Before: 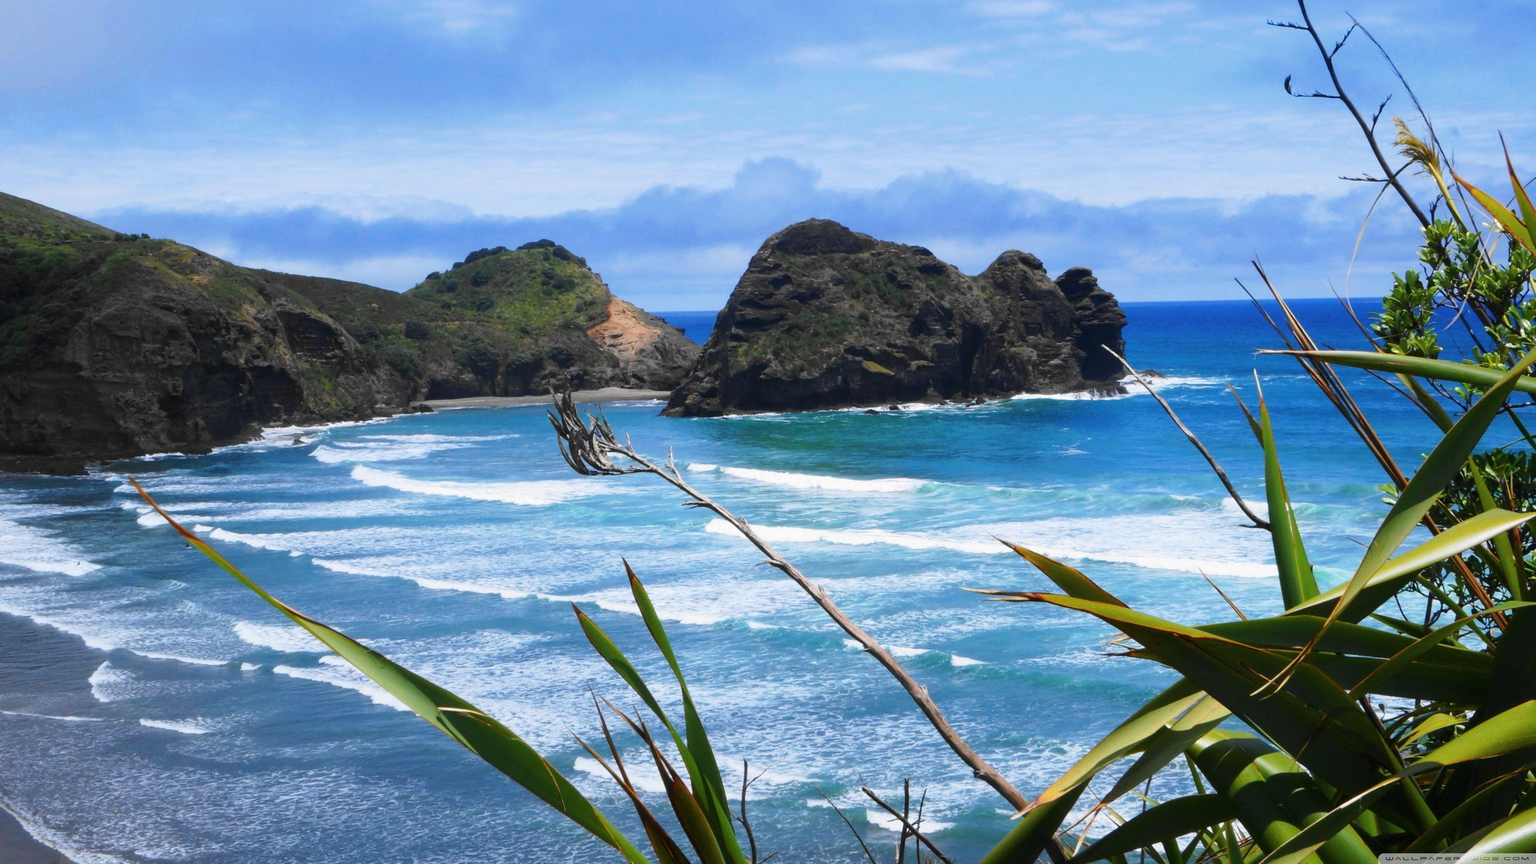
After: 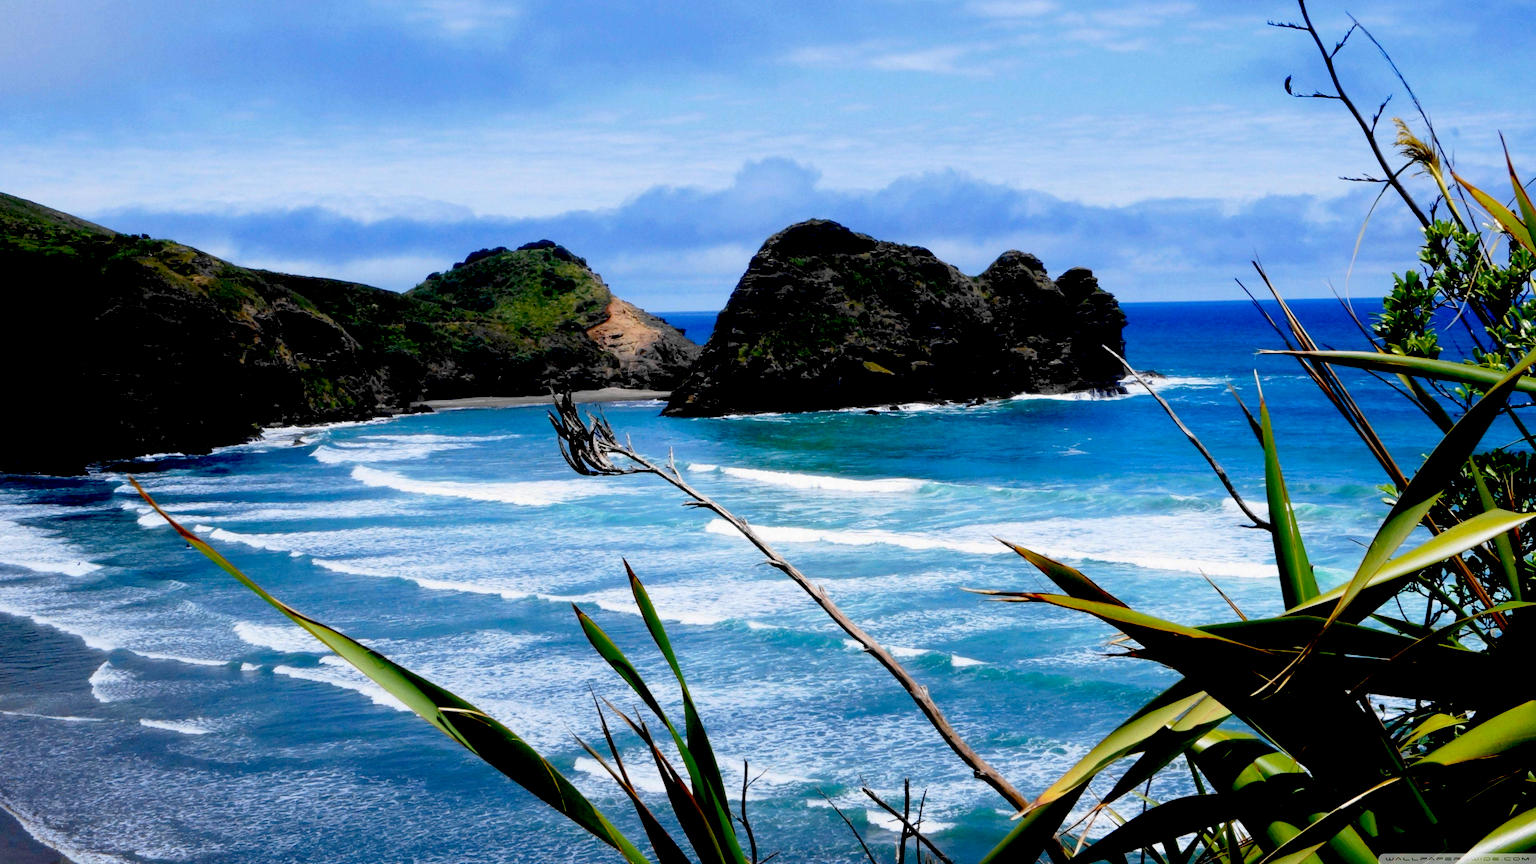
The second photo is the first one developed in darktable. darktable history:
exposure: black level correction 0.048, exposure 0.013 EV, compensate exposure bias true, compensate highlight preservation false
